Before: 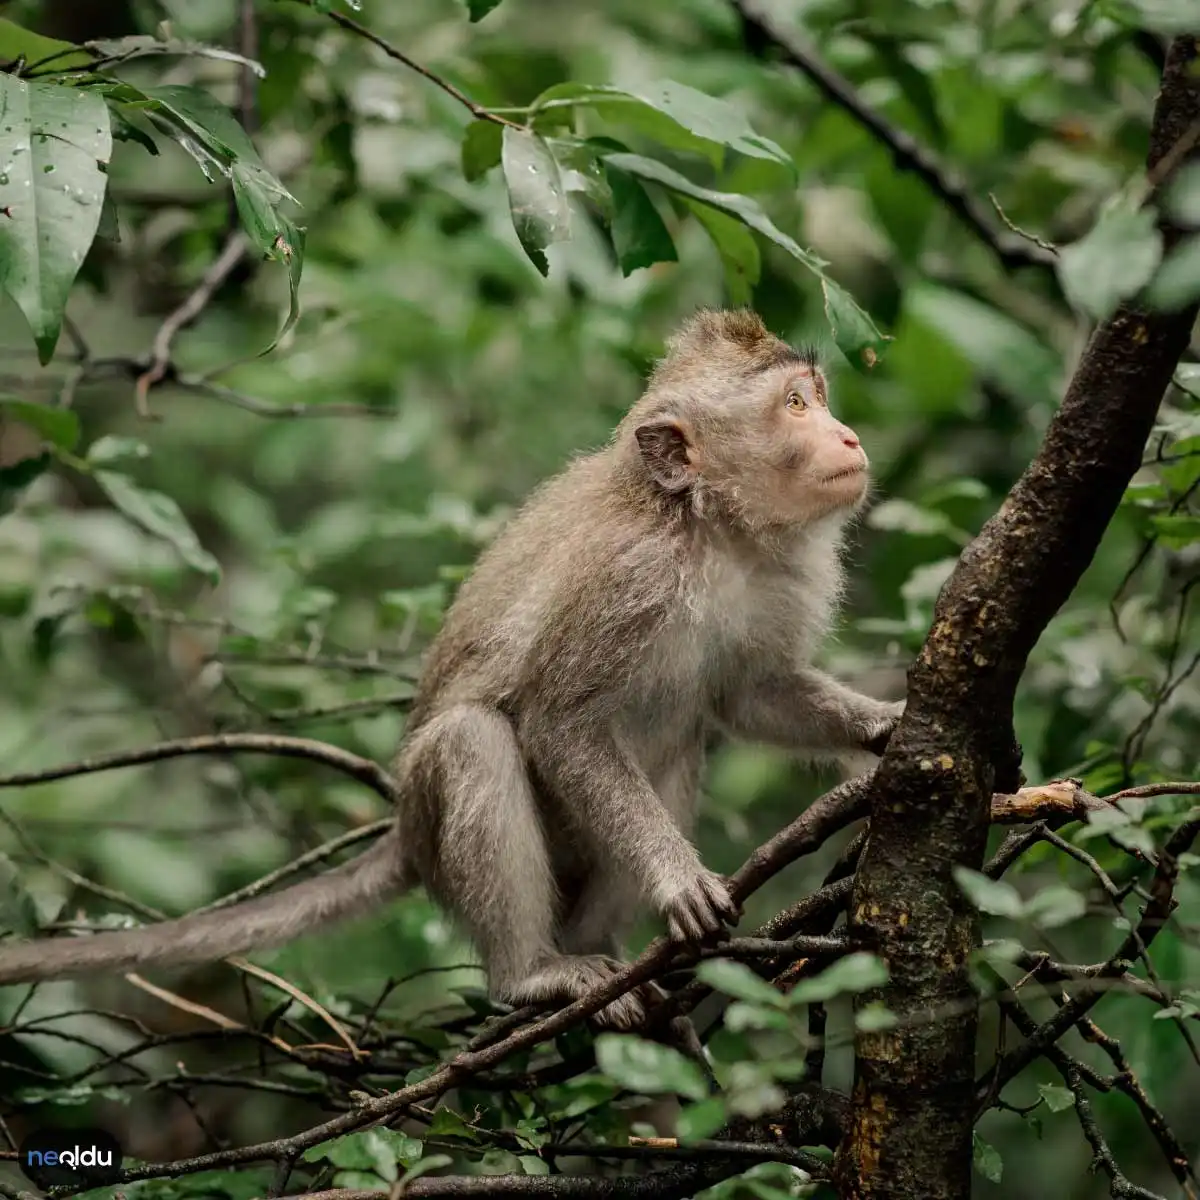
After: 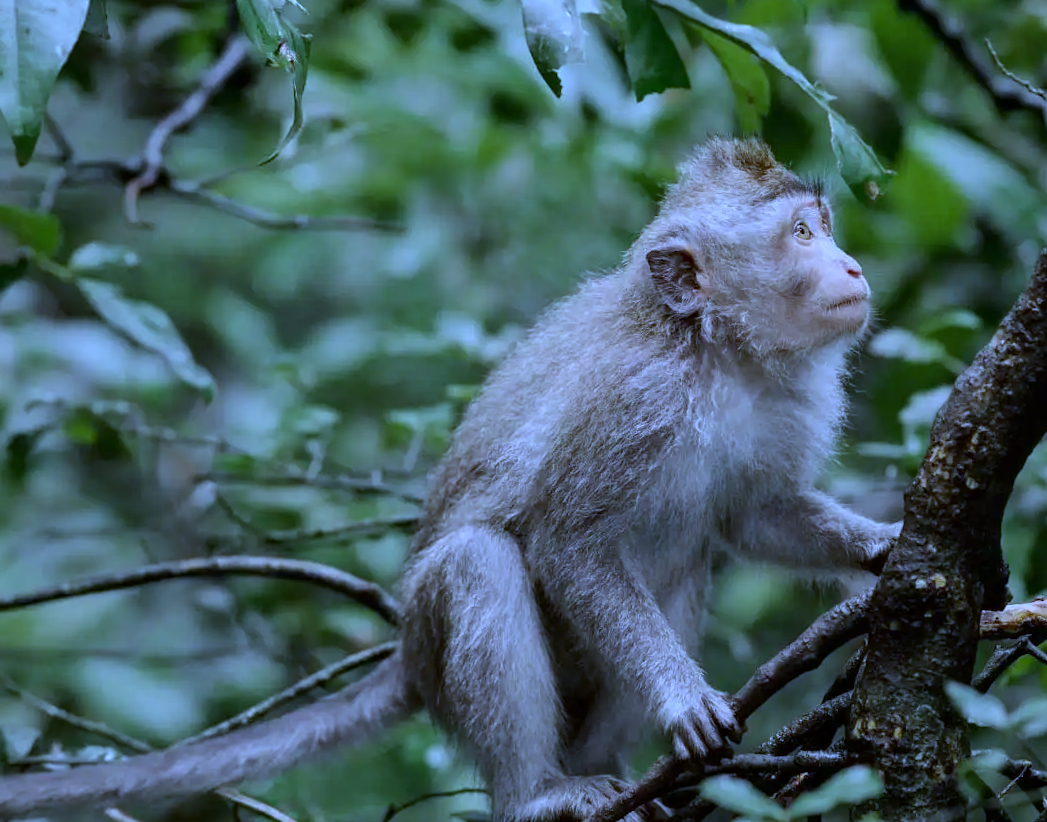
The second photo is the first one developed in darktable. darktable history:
crop and rotate: left 2.425%, top 11.305%, right 9.6%, bottom 15.08%
rotate and perspective: rotation 0.679°, lens shift (horizontal) 0.136, crop left 0.009, crop right 0.991, crop top 0.078, crop bottom 0.95
white balance: red 0.766, blue 1.537
